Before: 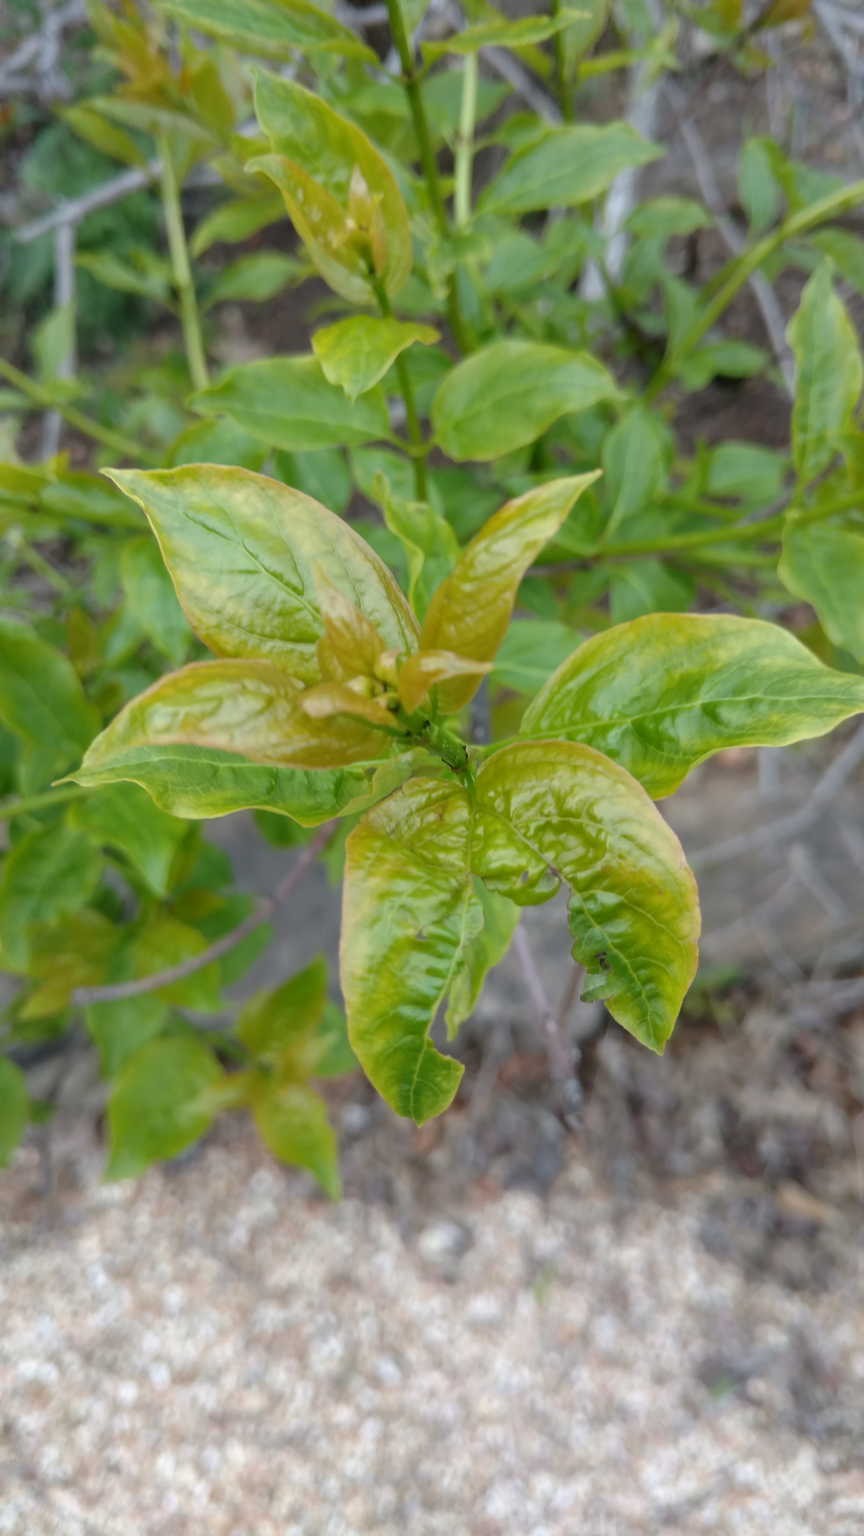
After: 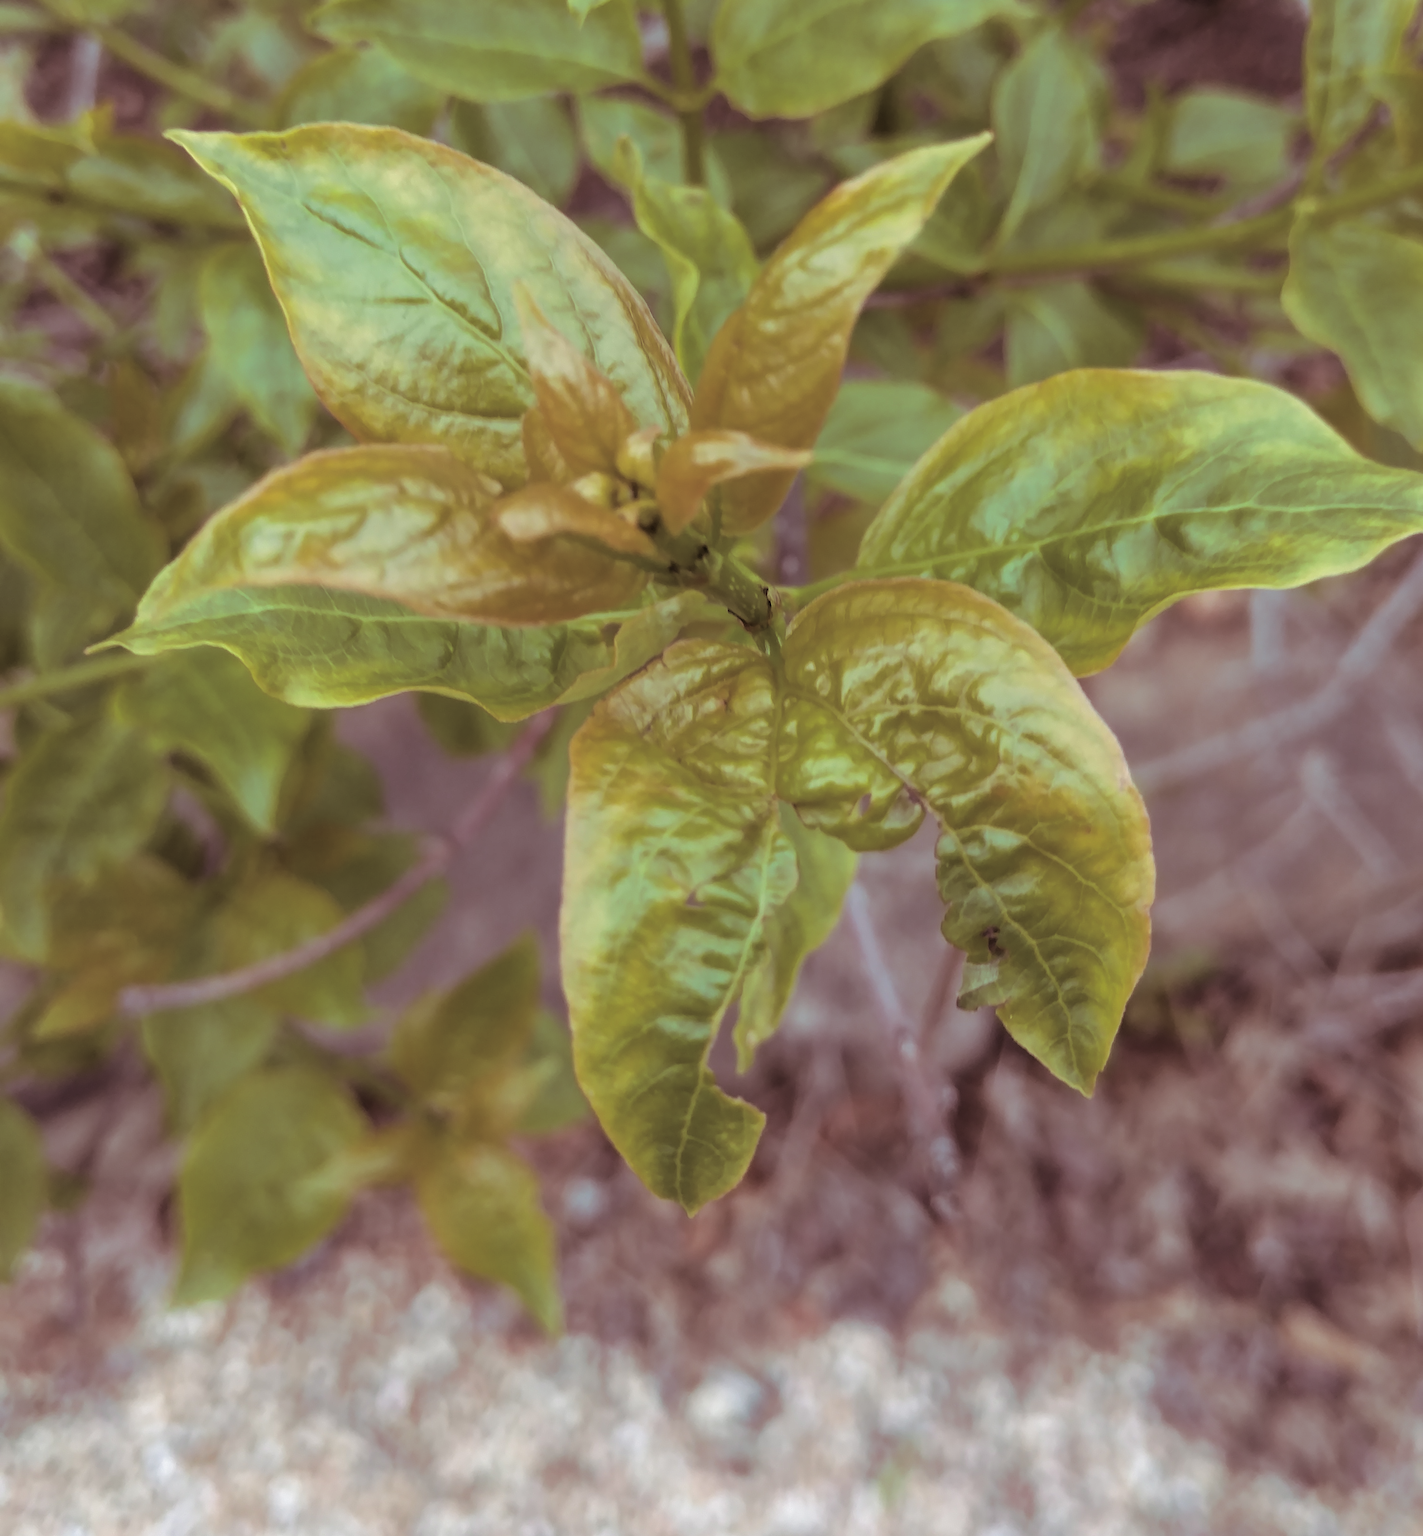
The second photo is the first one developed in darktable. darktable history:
split-toning: shadows › saturation 0.41, highlights › saturation 0, compress 33.55%
crop and rotate: top 25.357%, bottom 13.942%
